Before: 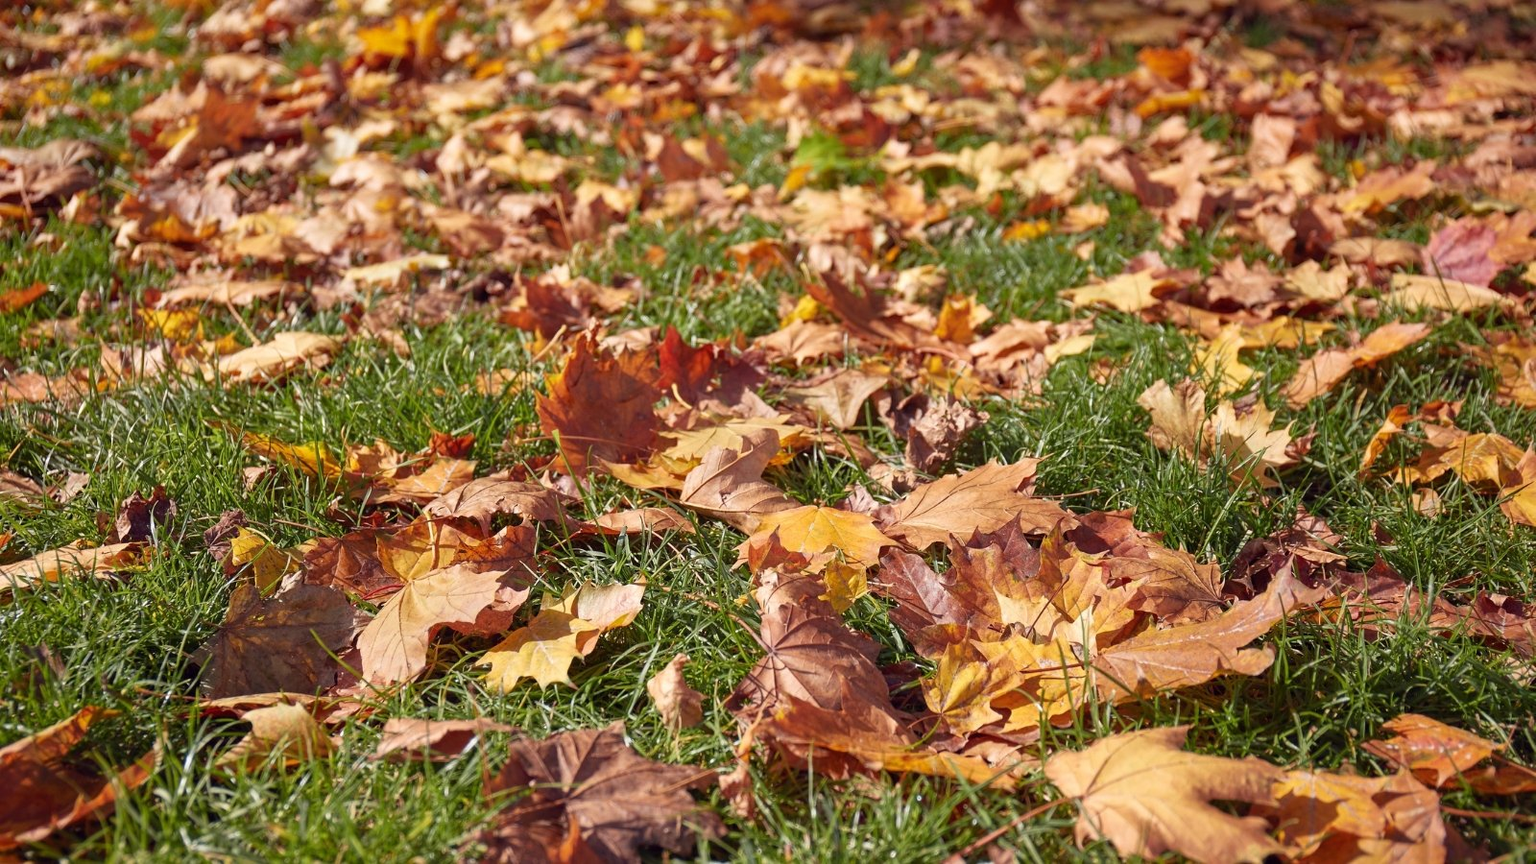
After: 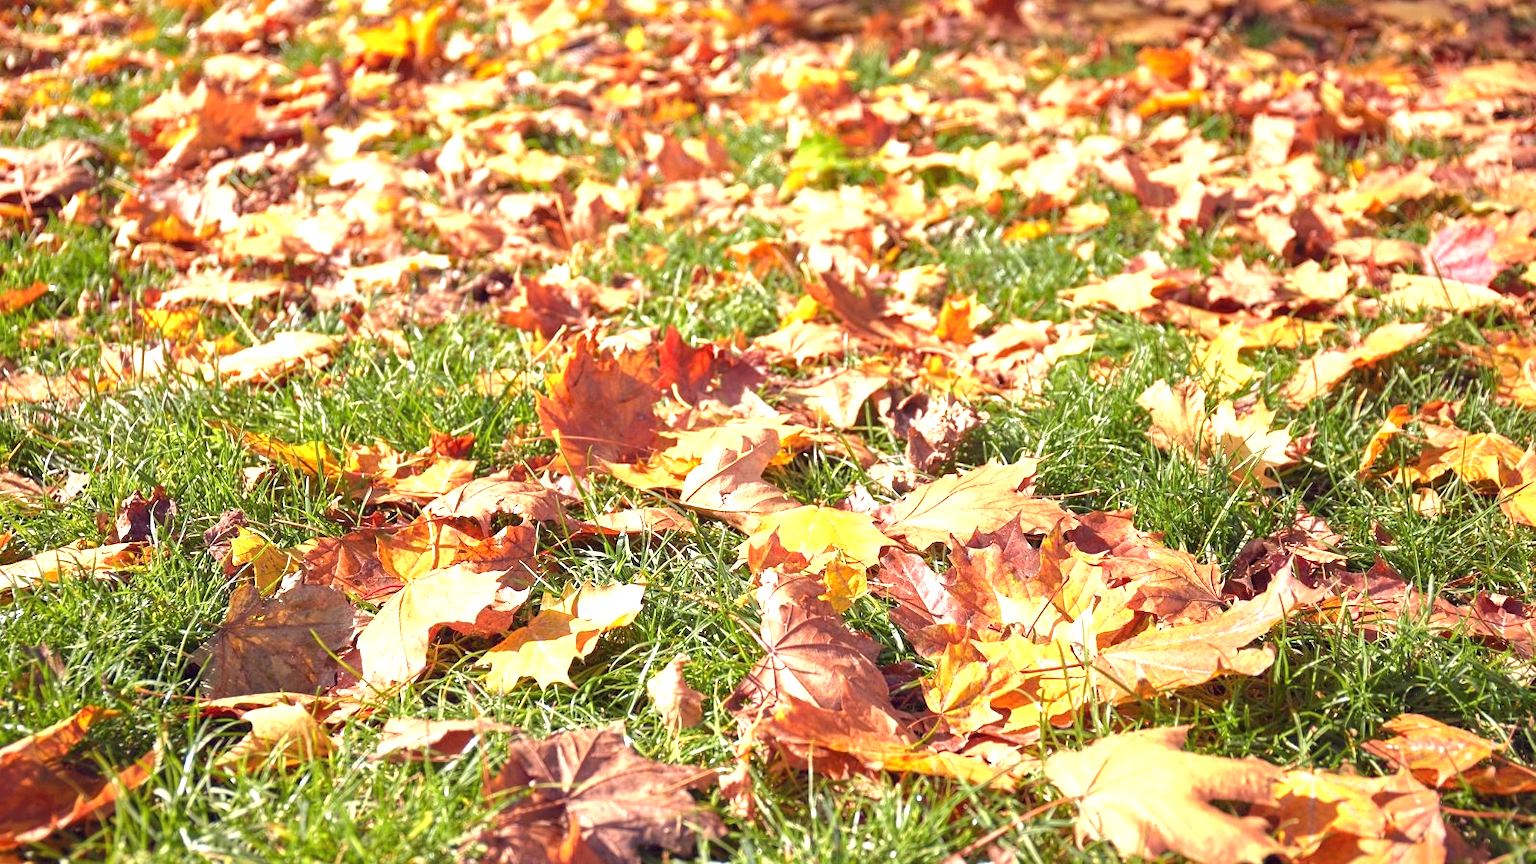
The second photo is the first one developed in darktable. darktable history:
shadows and highlights: shadows 25.59, highlights -25.99
exposure: black level correction 0, exposure 1.374 EV, compensate highlight preservation false
